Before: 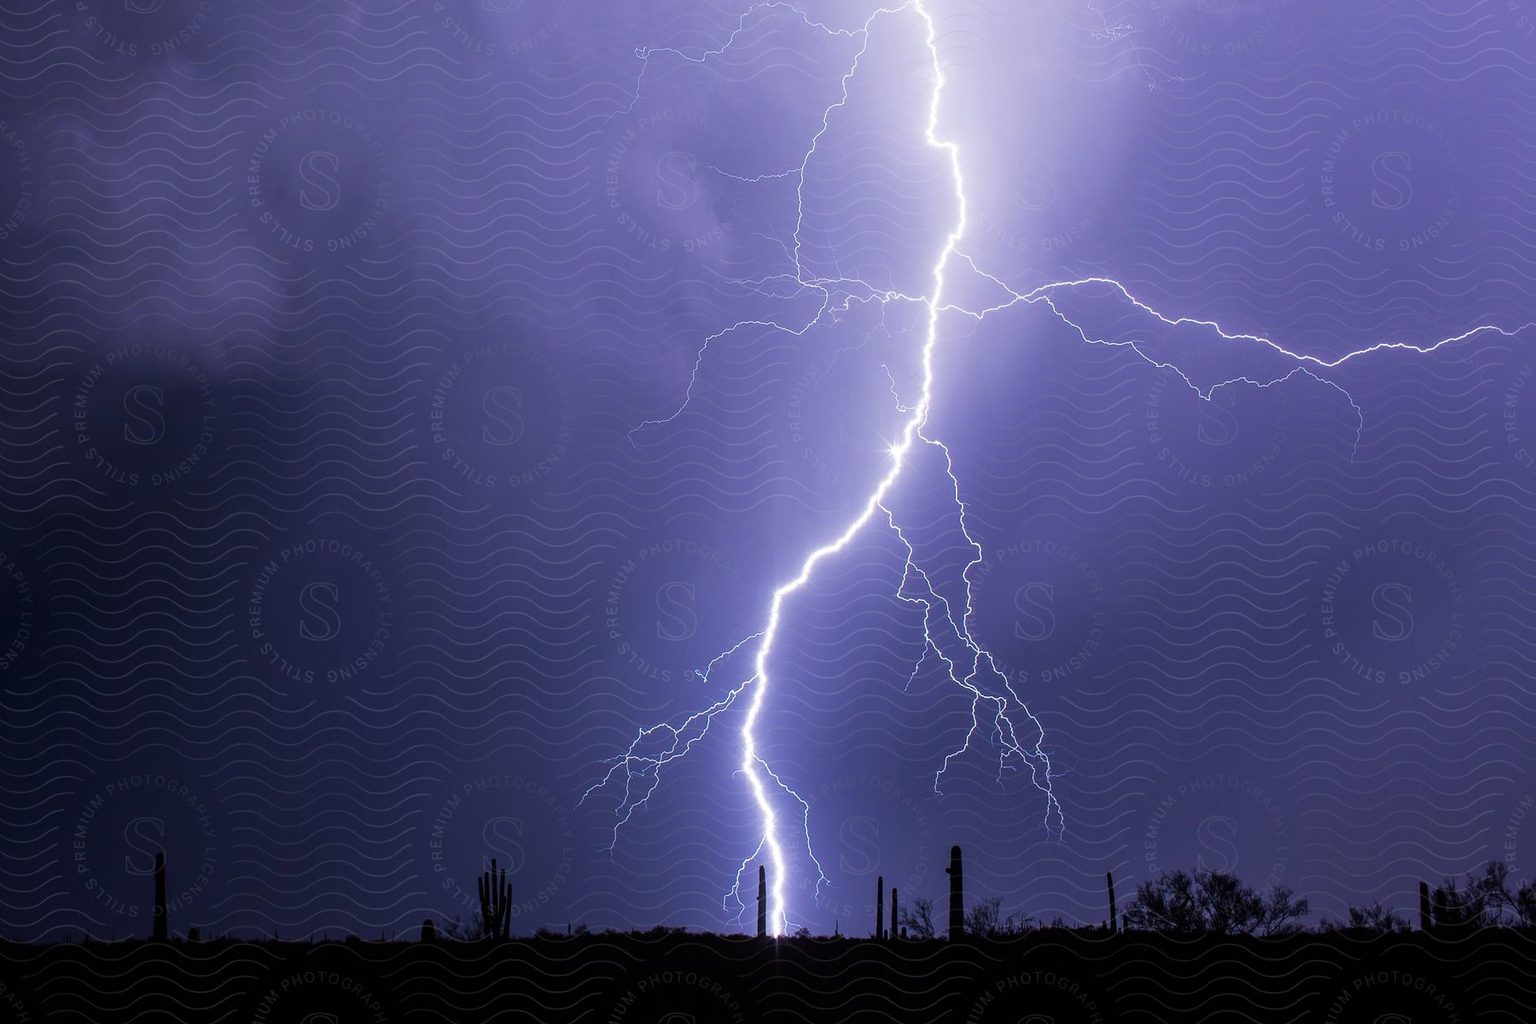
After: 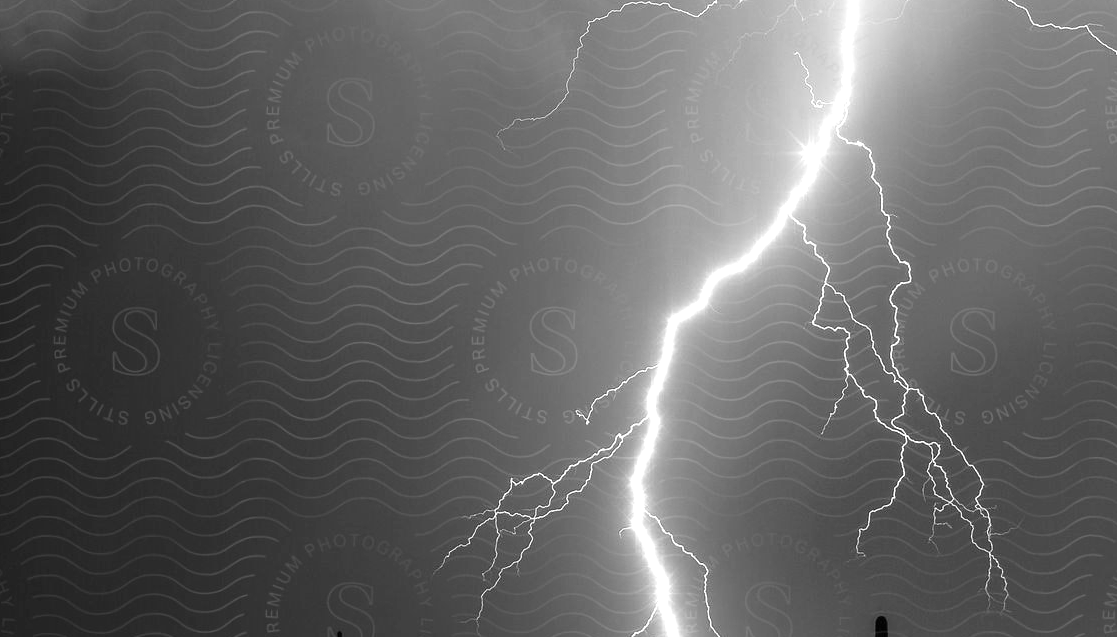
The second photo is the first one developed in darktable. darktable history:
color zones: curves: ch1 [(0, 0.469) (0.001, 0.469) (0.12, 0.446) (0.248, 0.469) (0.5, 0.5) (0.748, 0.5) (0.999, 0.469) (1, 0.469)]
exposure: black level correction 0, exposure 0.7 EV, compensate exposure bias true, compensate highlight preservation false
crop: left 13.312%, top 31.28%, right 24.627%, bottom 15.582%
monochrome: a 14.95, b -89.96
